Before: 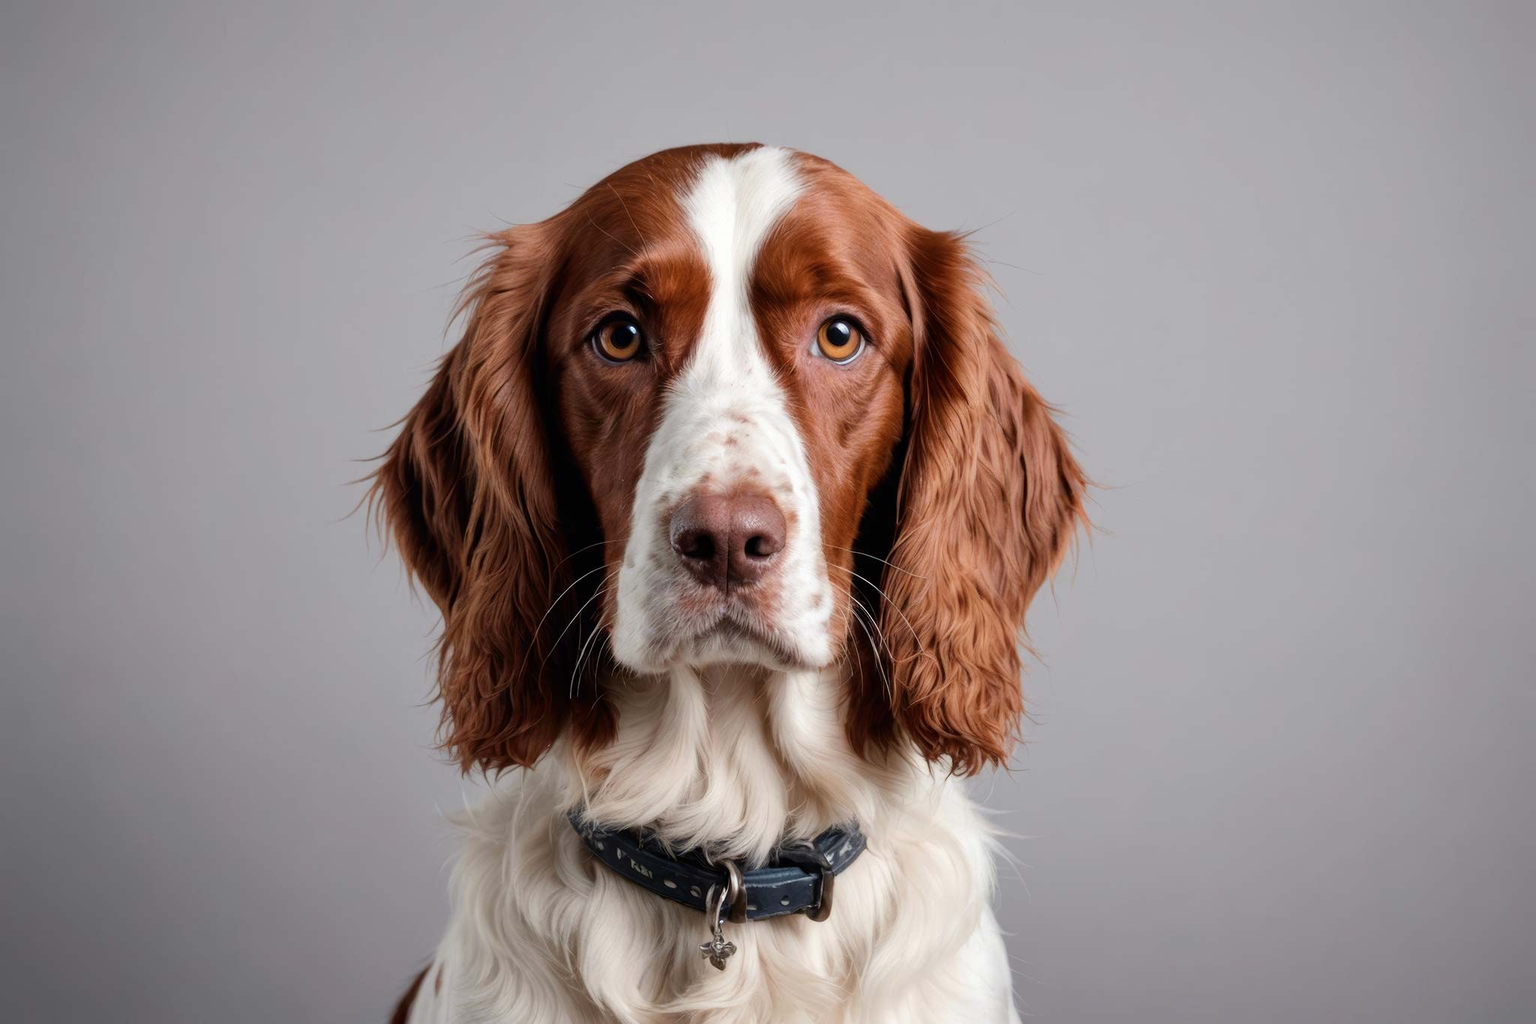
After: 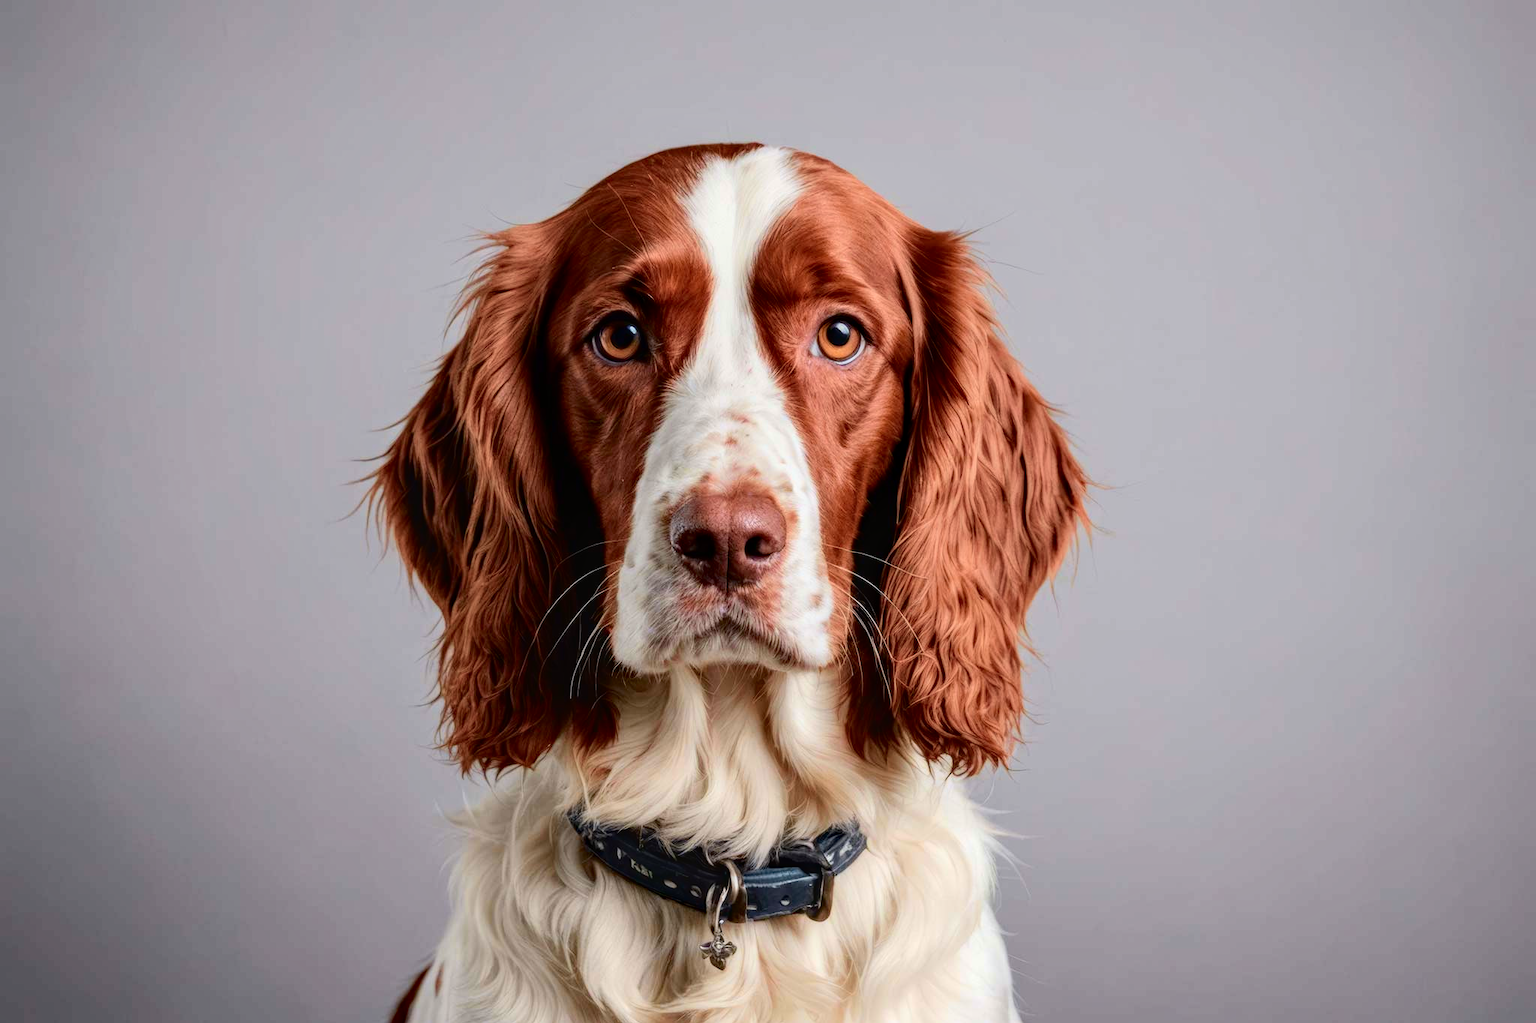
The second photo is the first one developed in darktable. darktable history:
tone curve: curves: ch0 [(0, 0.021) (0.049, 0.044) (0.152, 0.14) (0.328, 0.357) (0.473, 0.529) (0.641, 0.705) (0.868, 0.887) (1, 0.969)]; ch1 [(0, 0) (0.322, 0.328) (0.43, 0.425) (0.474, 0.466) (0.502, 0.503) (0.522, 0.526) (0.564, 0.591) (0.602, 0.632) (0.677, 0.701) (0.859, 0.885) (1, 1)]; ch2 [(0, 0) (0.33, 0.301) (0.447, 0.44) (0.502, 0.505) (0.535, 0.554) (0.565, 0.598) (0.618, 0.629) (1, 1)], color space Lab, independent channels, preserve colors none
local contrast: on, module defaults
haze removal: compatibility mode true, adaptive false
